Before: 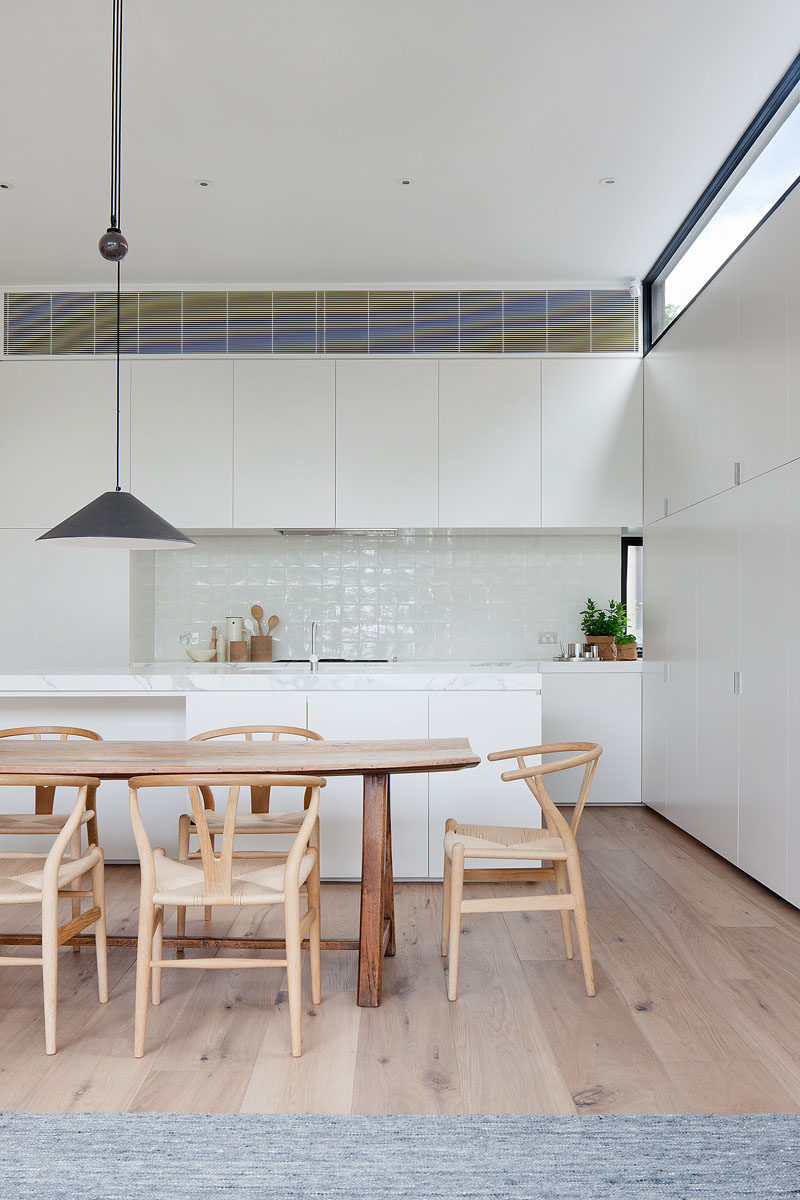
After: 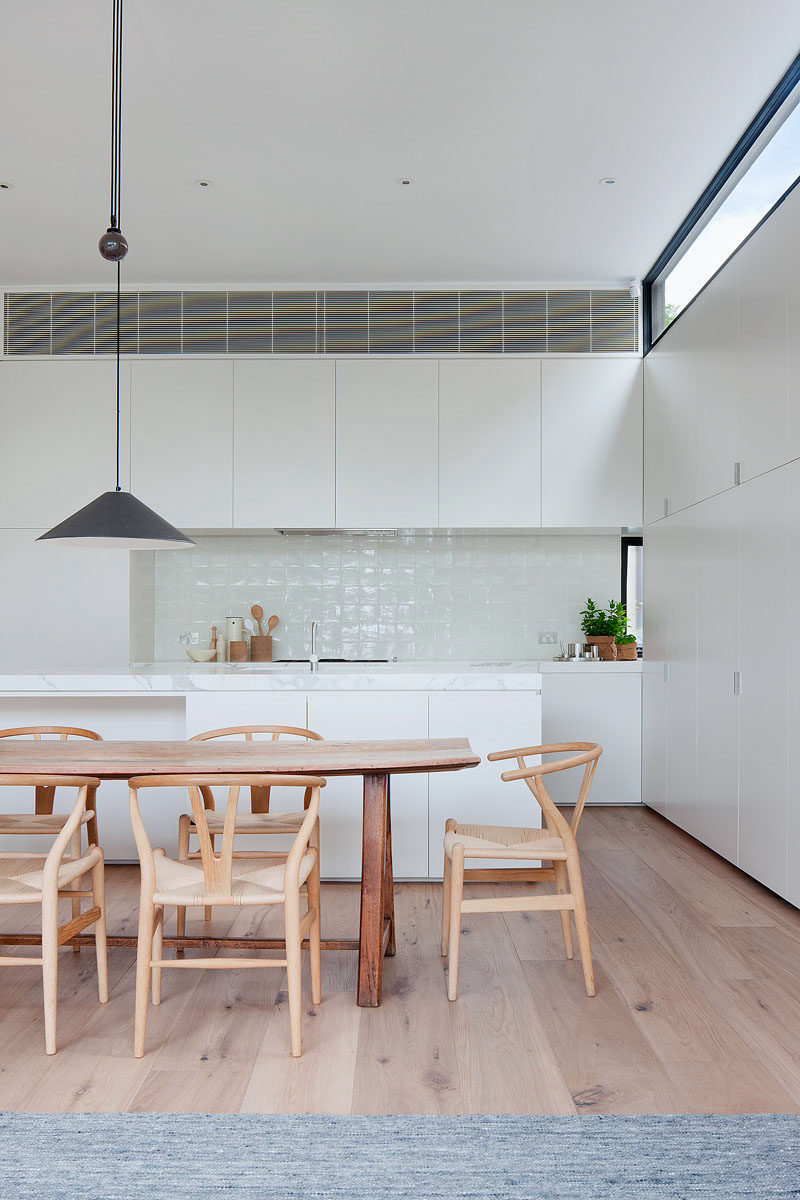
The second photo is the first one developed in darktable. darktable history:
color calibration: output R [0.972, 0.068, -0.094, 0], output G [-0.178, 1.216, -0.086, 0], output B [0.095, -0.136, 0.98, 0], illuminant custom, x 0.348, y 0.366, temperature 4928.46 K
